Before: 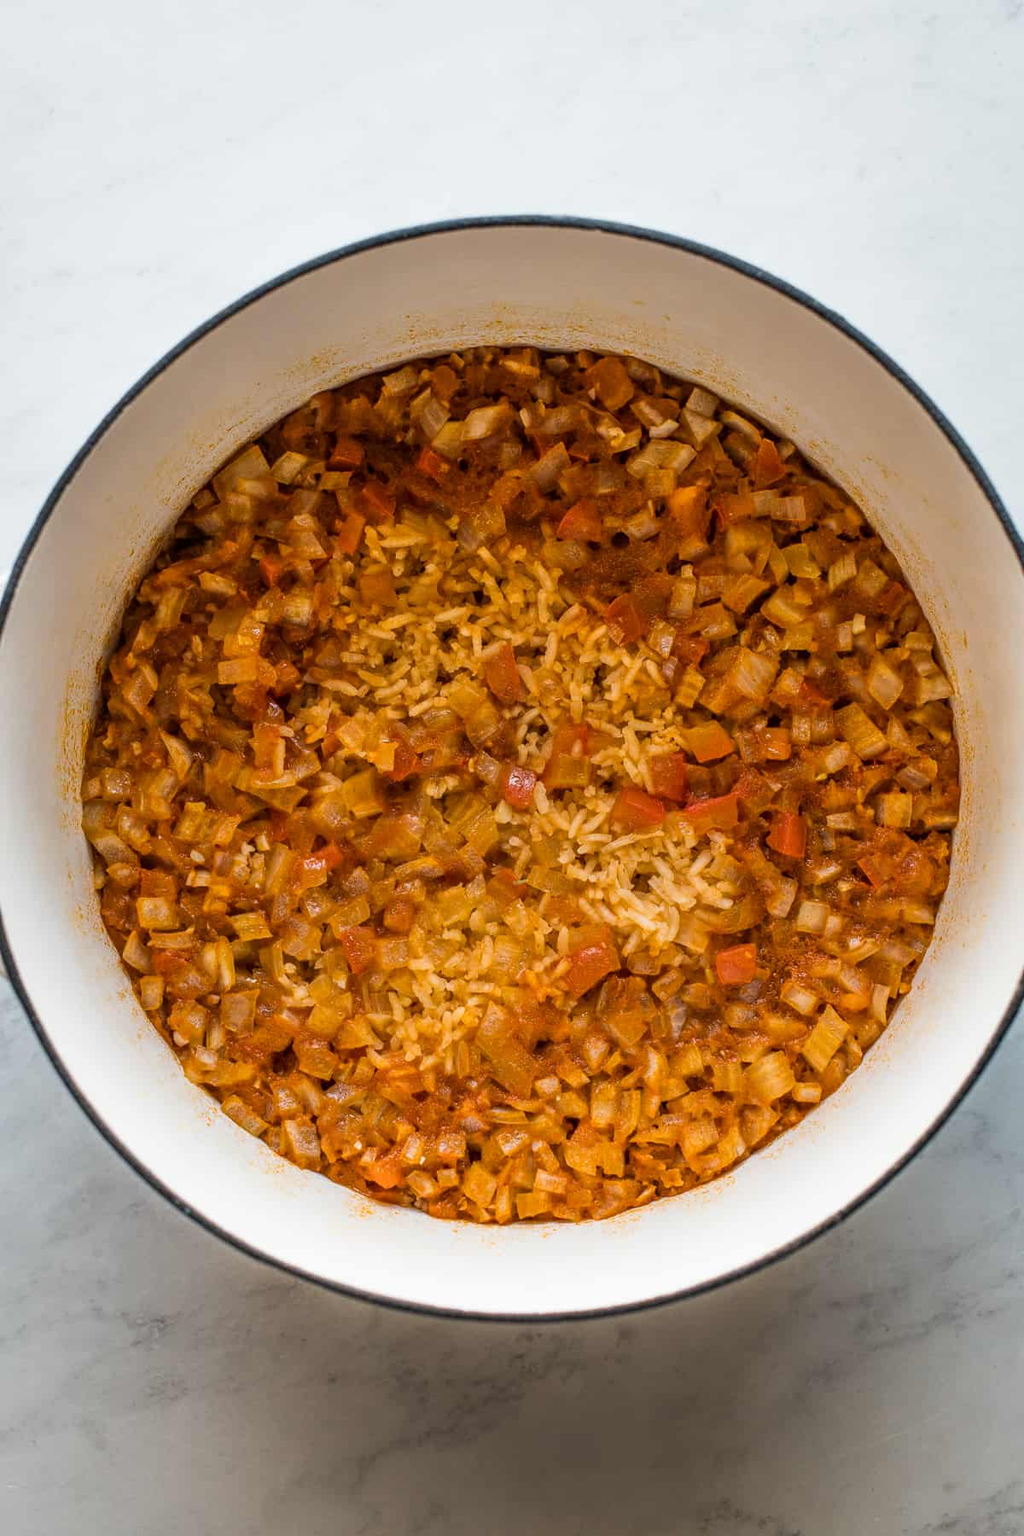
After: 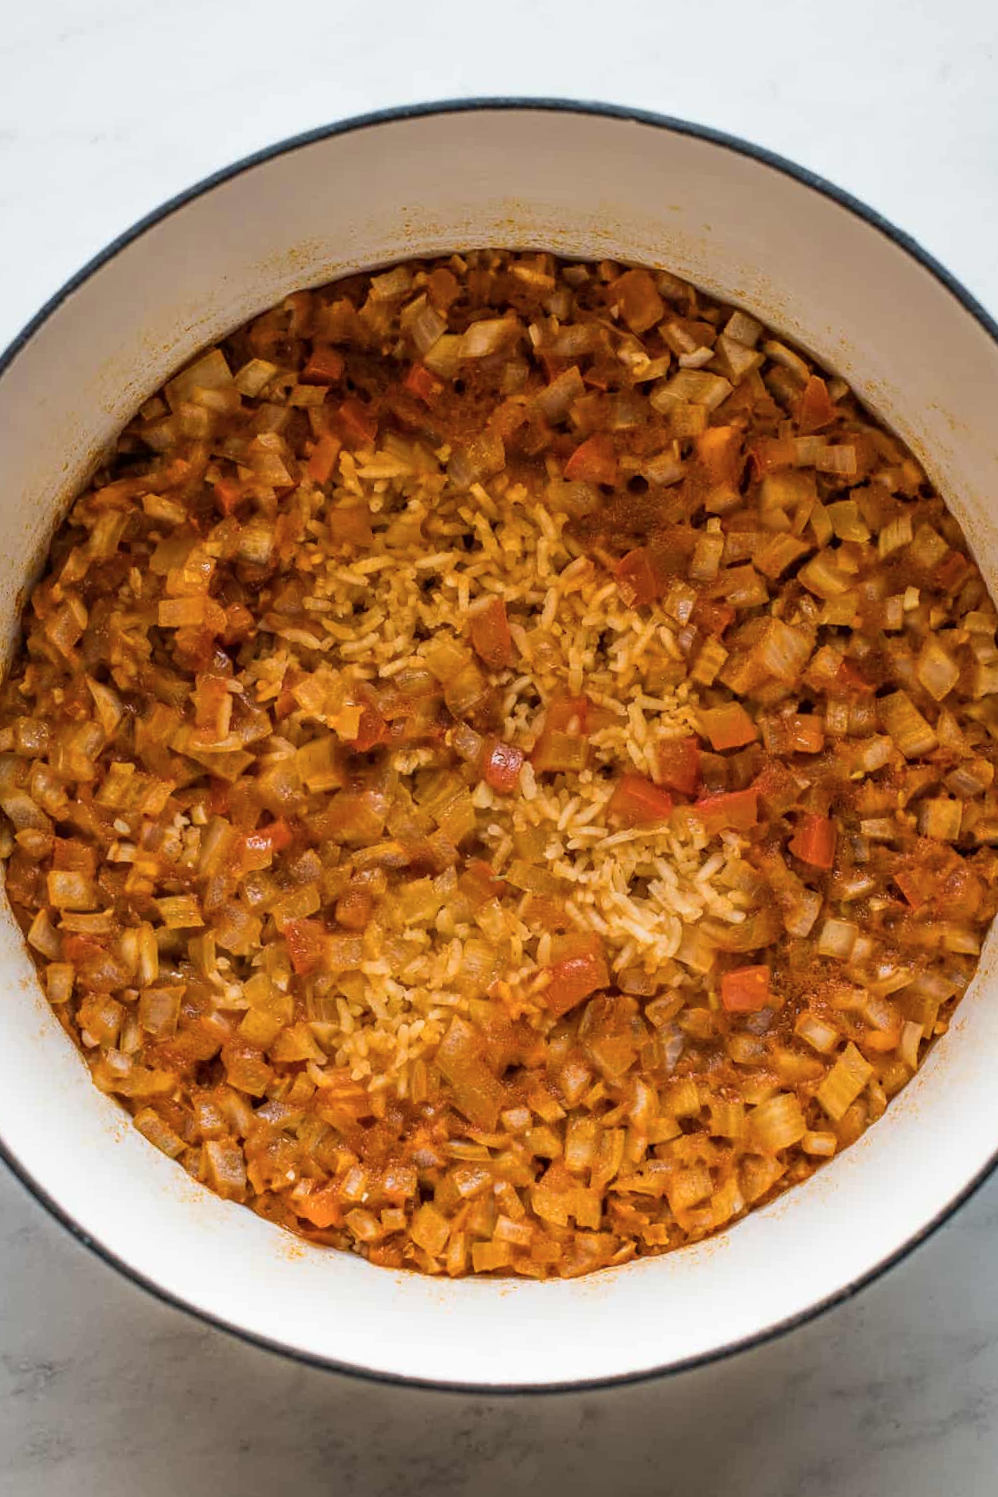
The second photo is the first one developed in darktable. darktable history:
color balance rgb: linear chroma grading › global chroma 1.5%, linear chroma grading › mid-tones -1%, perceptual saturation grading › global saturation -3%, perceptual saturation grading › shadows -2%
crop and rotate: angle -3.27°, left 5.211%, top 5.211%, right 4.607%, bottom 4.607%
